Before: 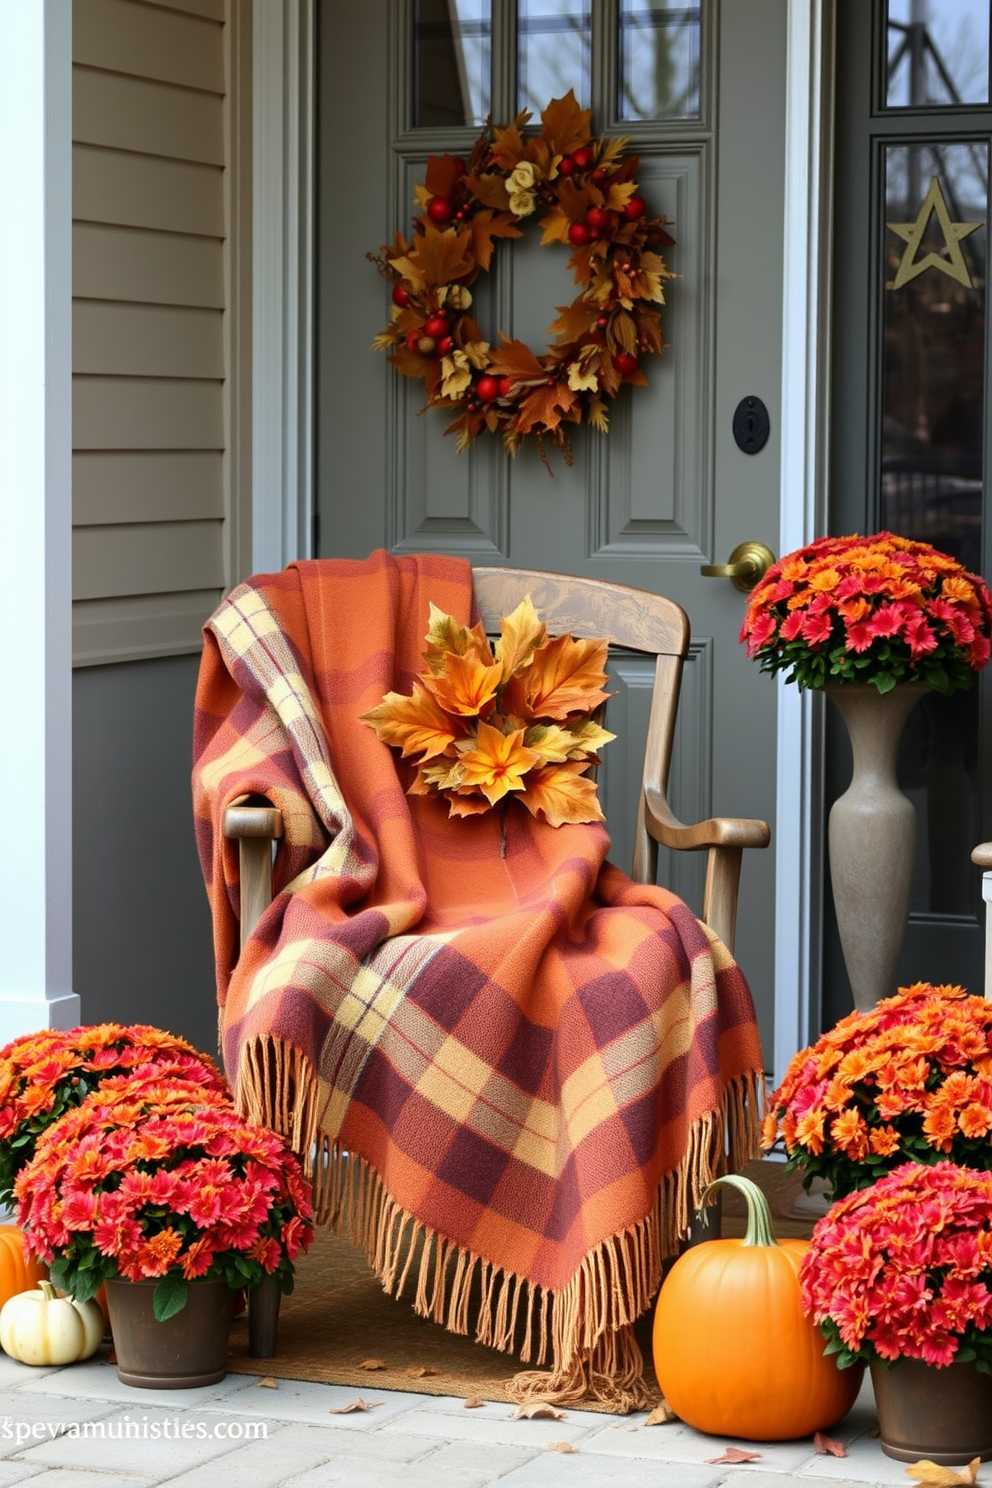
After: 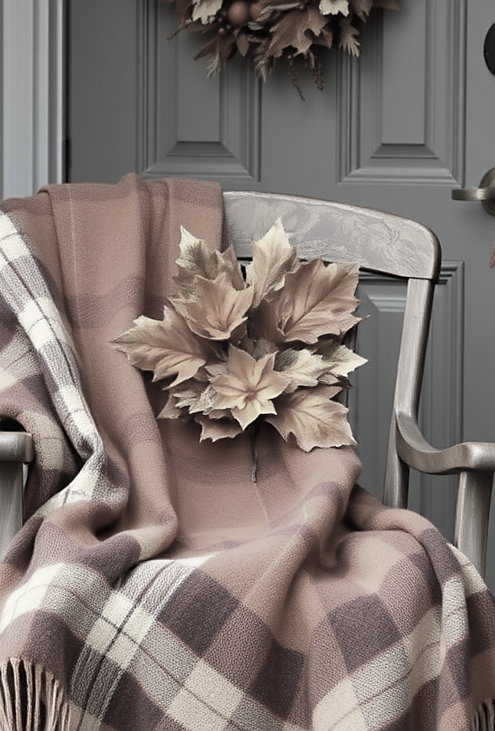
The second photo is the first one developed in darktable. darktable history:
color correction: highlights b* -0.007, saturation 0.191
sharpen: radius 1.474, amount 0.394, threshold 1.484
crop: left 25.124%, top 25.307%, right 24.934%, bottom 25.528%
local contrast: mode bilateral grid, contrast 99, coarseness 100, detail 94%, midtone range 0.2
